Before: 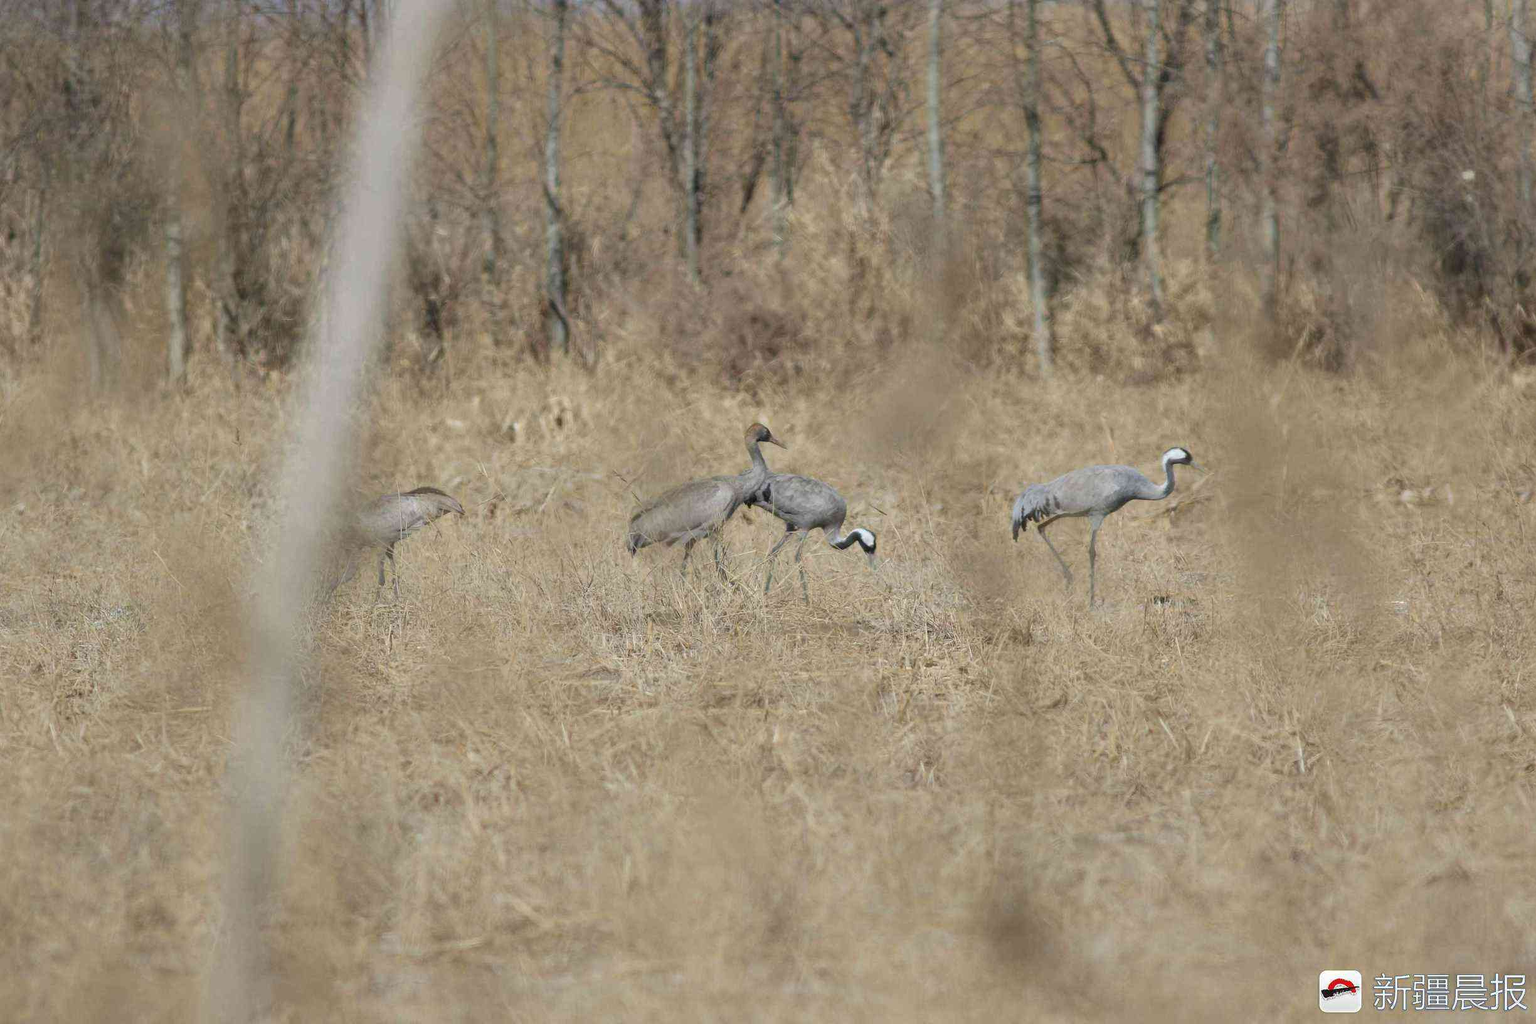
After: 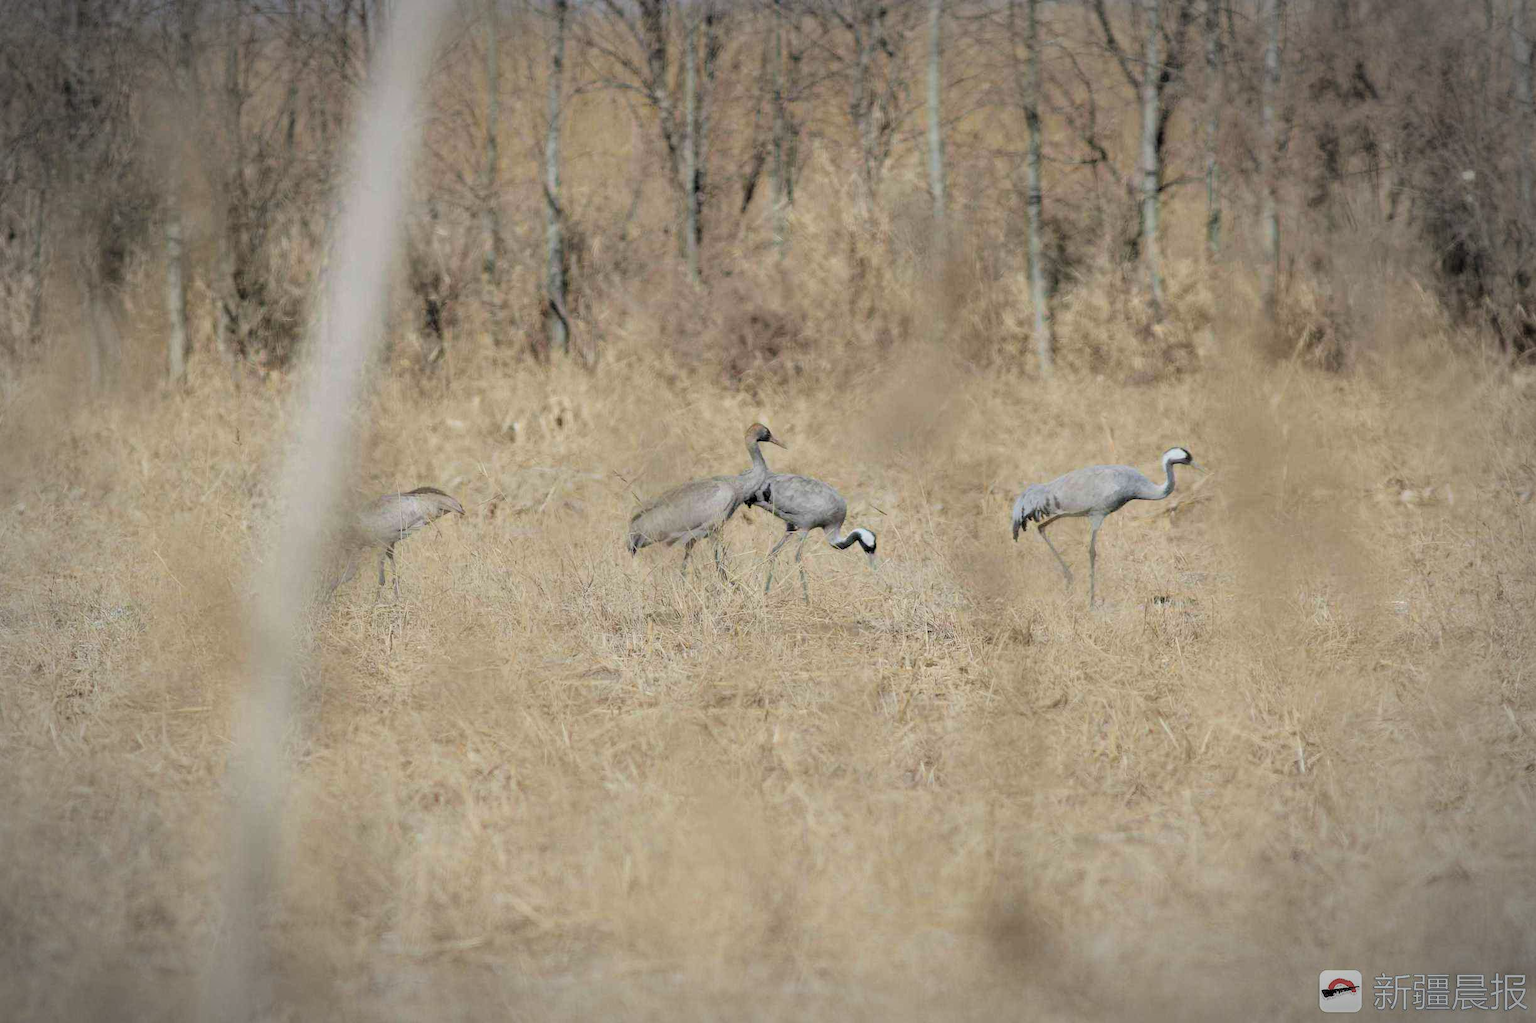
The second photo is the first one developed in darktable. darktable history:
filmic rgb: black relative exposure -4.75 EV, white relative exposure 4 EV, hardness 2.8, color science v6 (2022)
vignetting: automatic ratio true
tone equalizer: -8 EV -0.452 EV, -7 EV -0.408 EV, -6 EV -0.347 EV, -5 EV -0.202 EV, -3 EV 0.198 EV, -2 EV 0.323 EV, -1 EV 0.409 EV, +0 EV 0.403 EV, mask exposure compensation -0.494 EV
